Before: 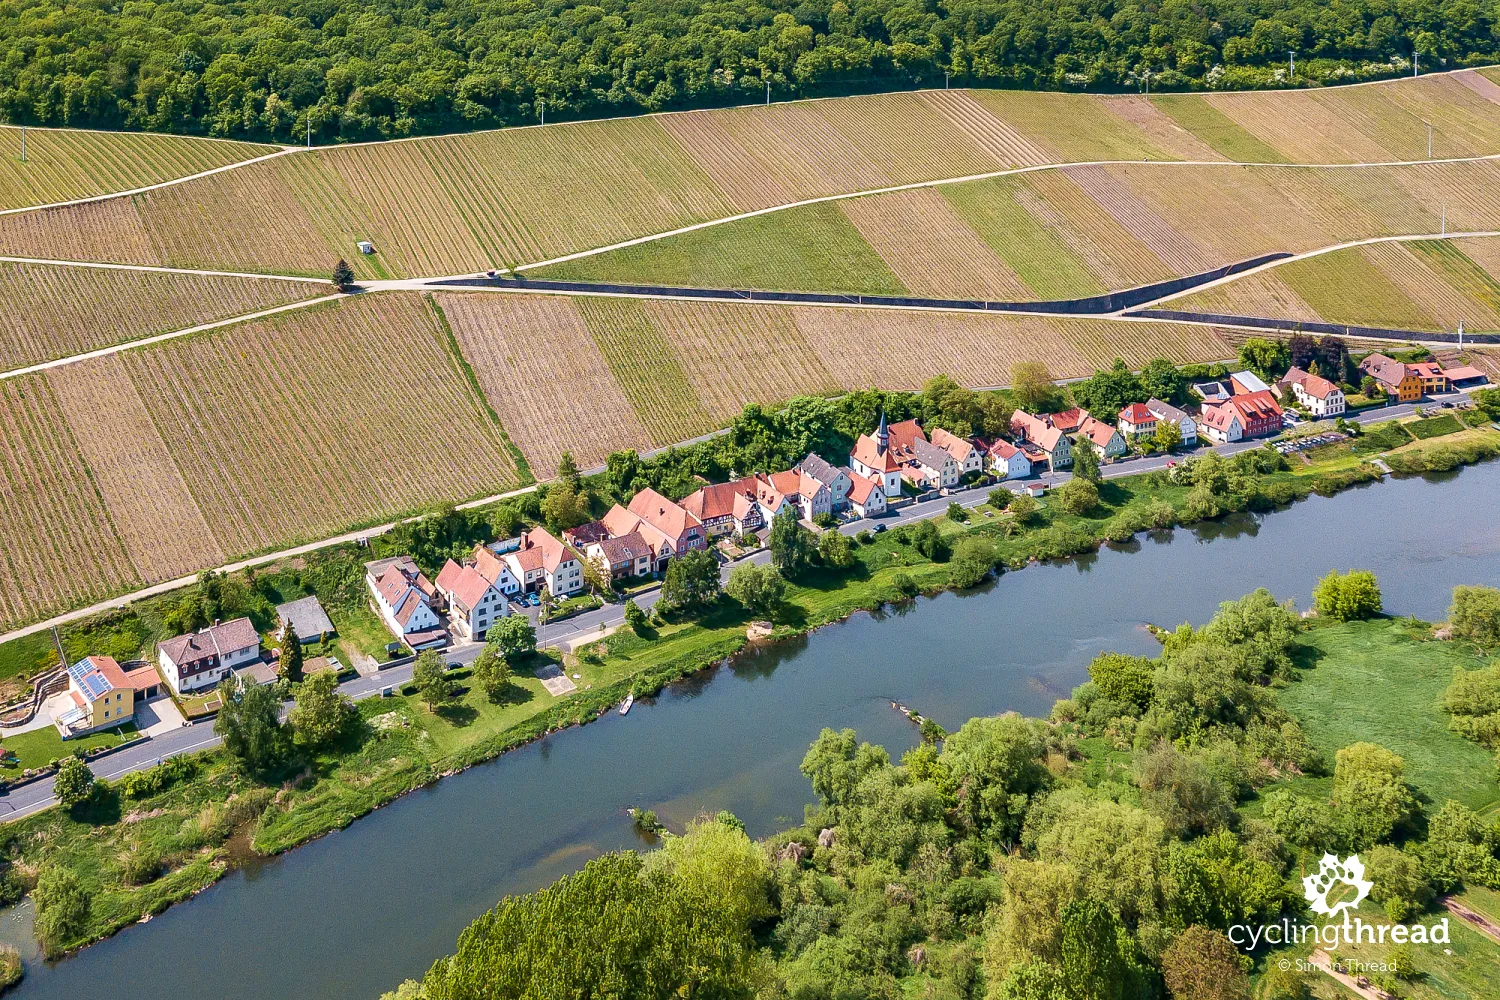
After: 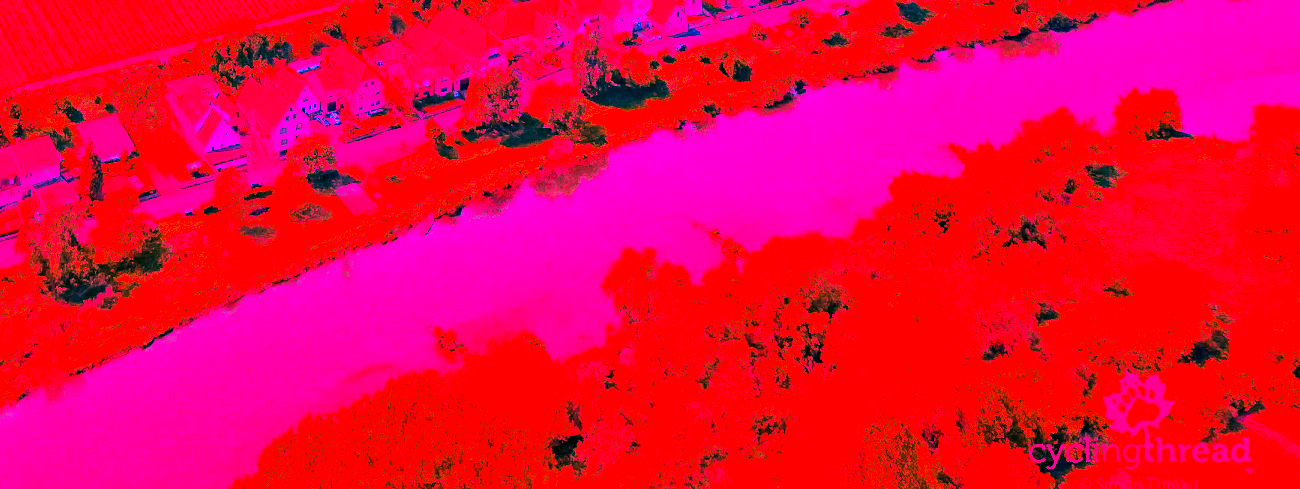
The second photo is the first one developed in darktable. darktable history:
contrast brightness saturation: contrast 0.2, brightness 0.16, saturation 0.22
global tonemap: drago (1, 100), detail 1
crop and rotate: left 13.306%, top 48.129%, bottom 2.928%
white balance: red 4.26, blue 1.802
local contrast: mode bilateral grid, contrast 28, coarseness 16, detail 115%, midtone range 0.2
